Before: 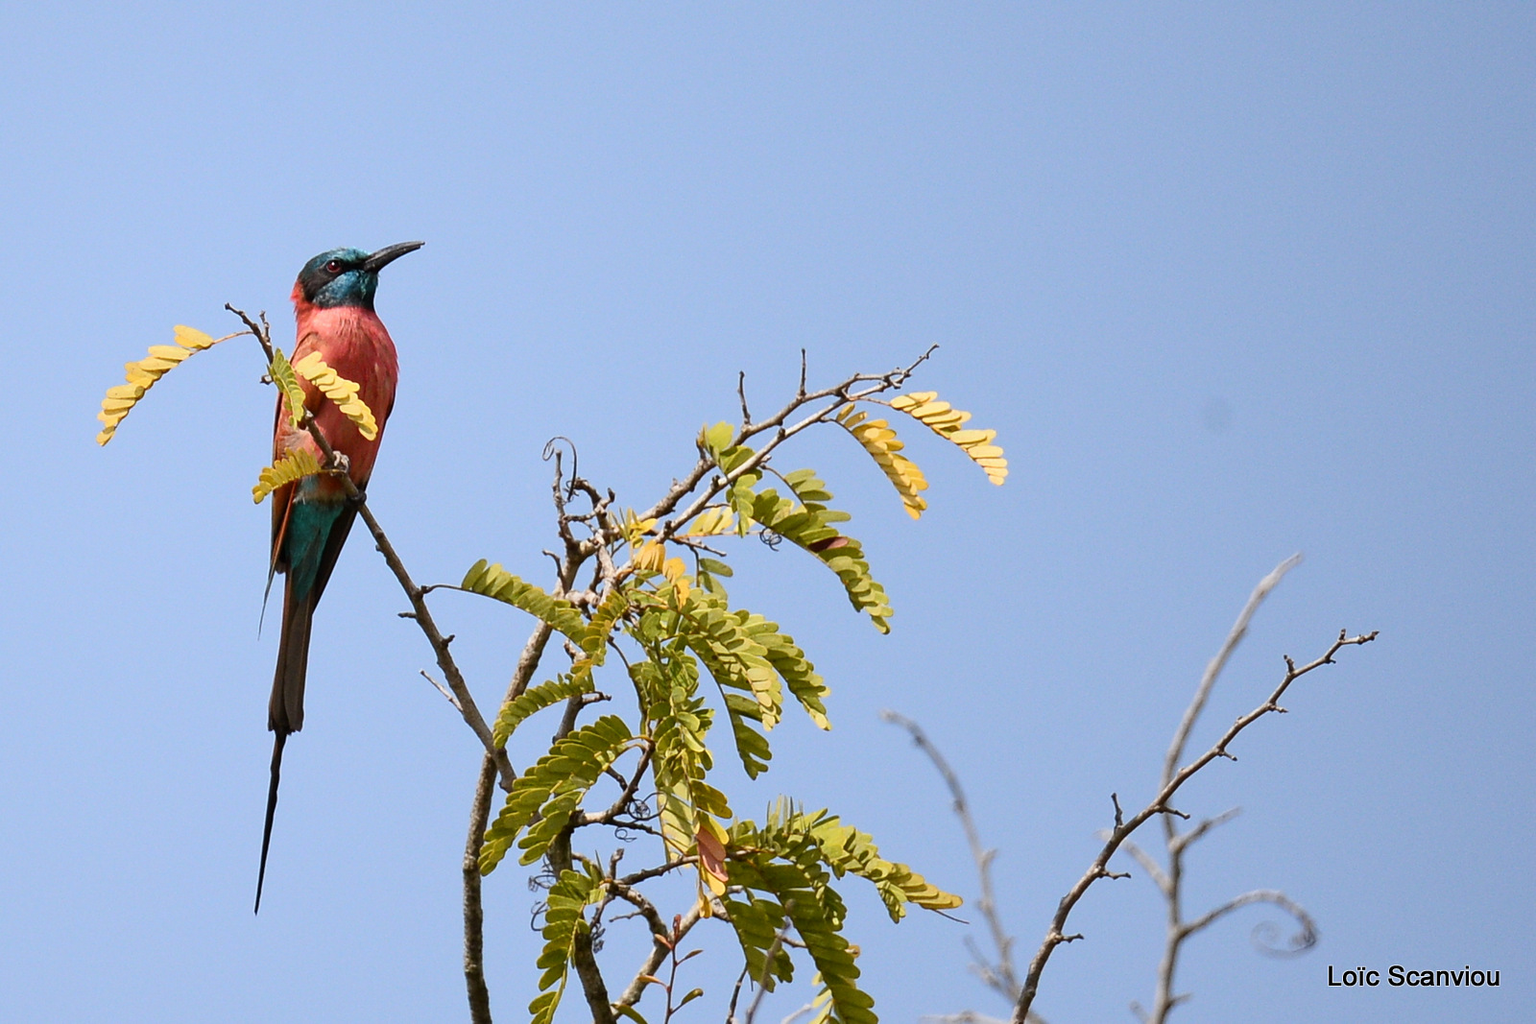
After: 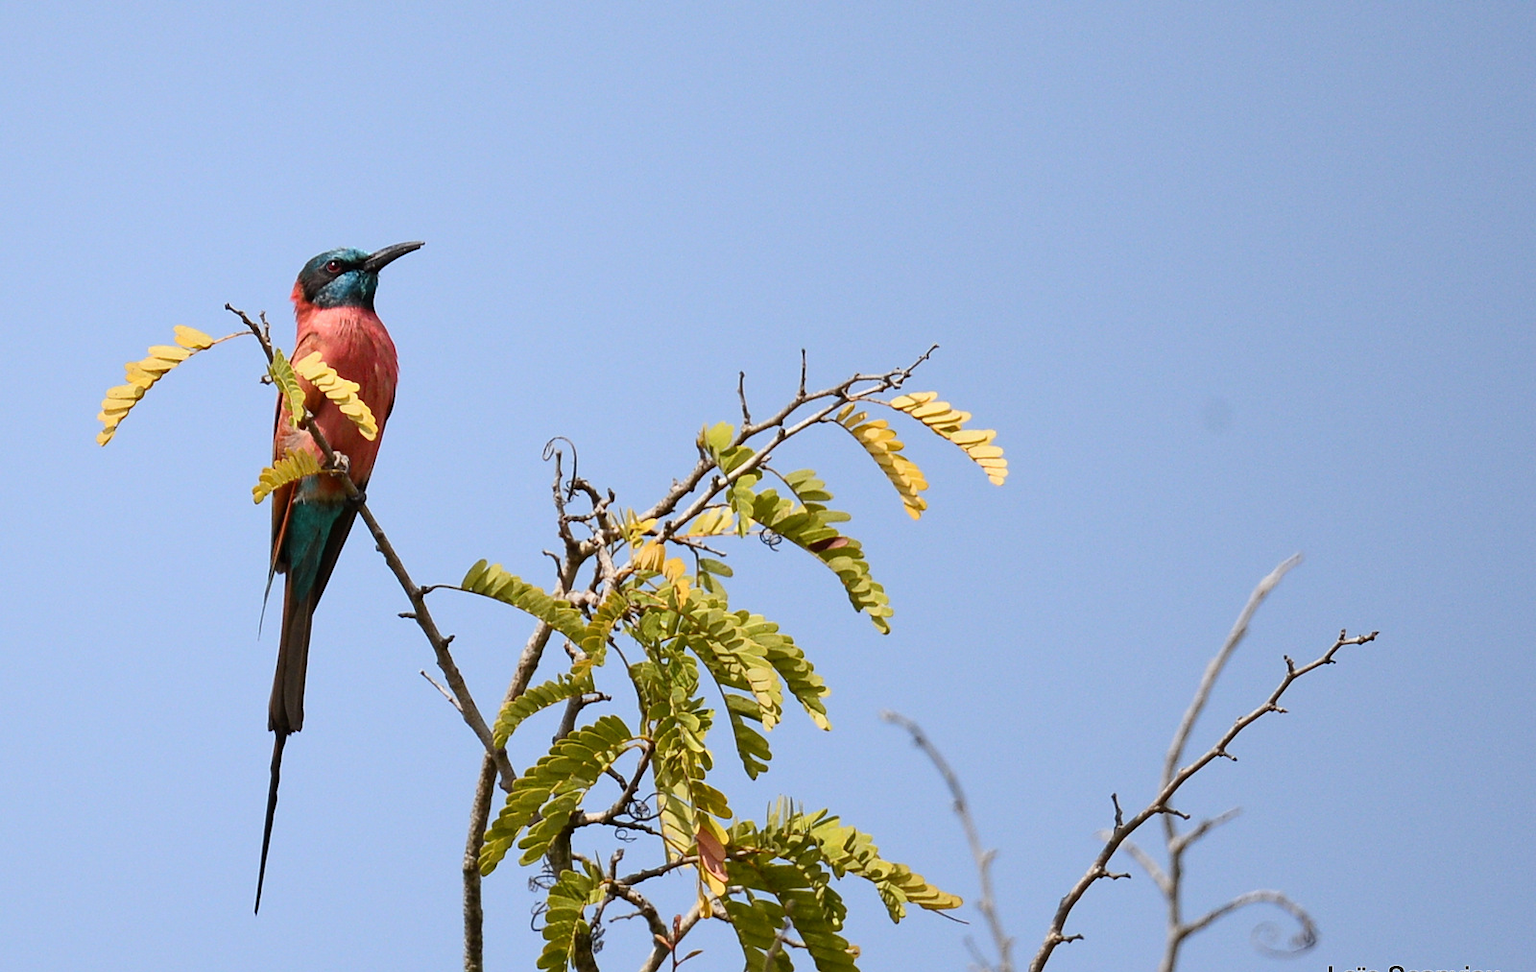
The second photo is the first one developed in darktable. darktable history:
crop and rotate: top 0.012%, bottom 5.029%
